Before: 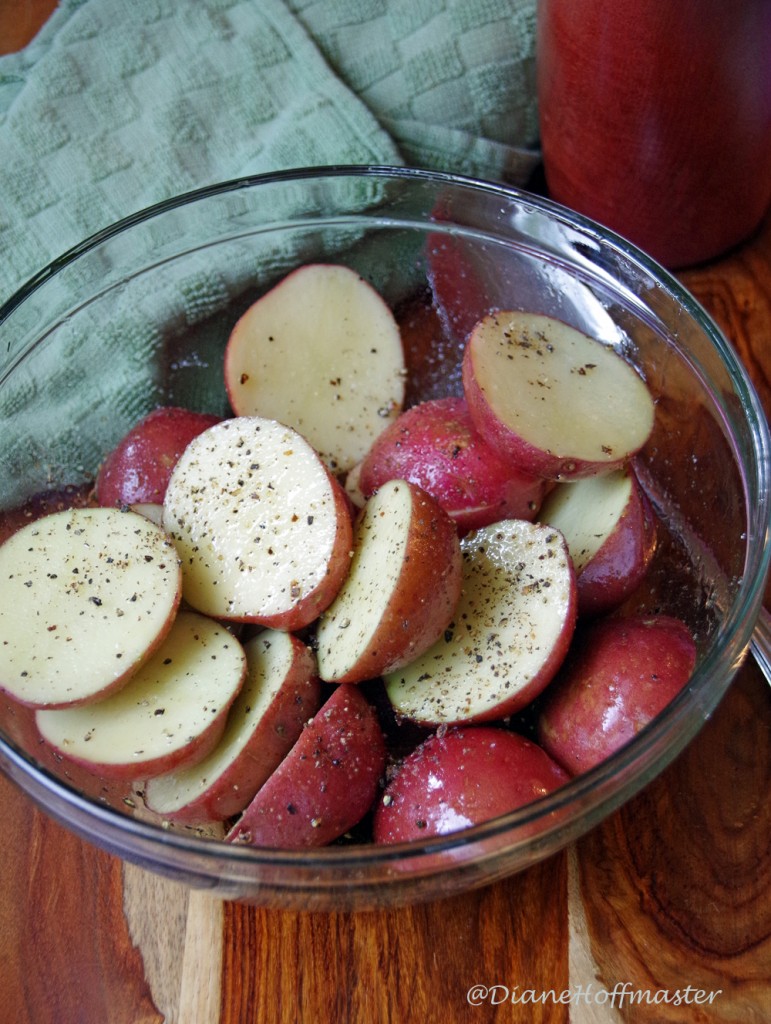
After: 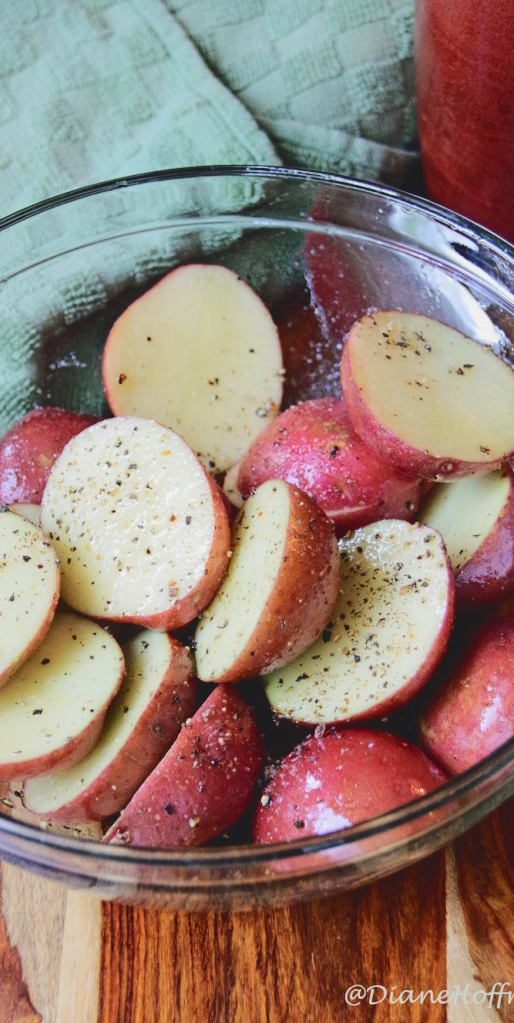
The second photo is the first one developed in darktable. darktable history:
crop and rotate: left 16.038%, right 17.24%
contrast brightness saturation: contrast -0.099, brightness 0.043, saturation 0.077
tone curve: curves: ch0 [(0, 0) (0.003, 0.079) (0.011, 0.083) (0.025, 0.088) (0.044, 0.095) (0.069, 0.106) (0.1, 0.115) (0.136, 0.127) (0.177, 0.152) (0.224, 0.198) (0.277, 0.263) (0.335, 0.371) (0.399, 0.483) (0.468, 0.582) (0.543, 0.664) (0.623, 0.726) (0.709, 0.793) (0.801, 0.842) (0.898, 0.896) (1, 1)], color space Lab, independent channels, preserve colors none
